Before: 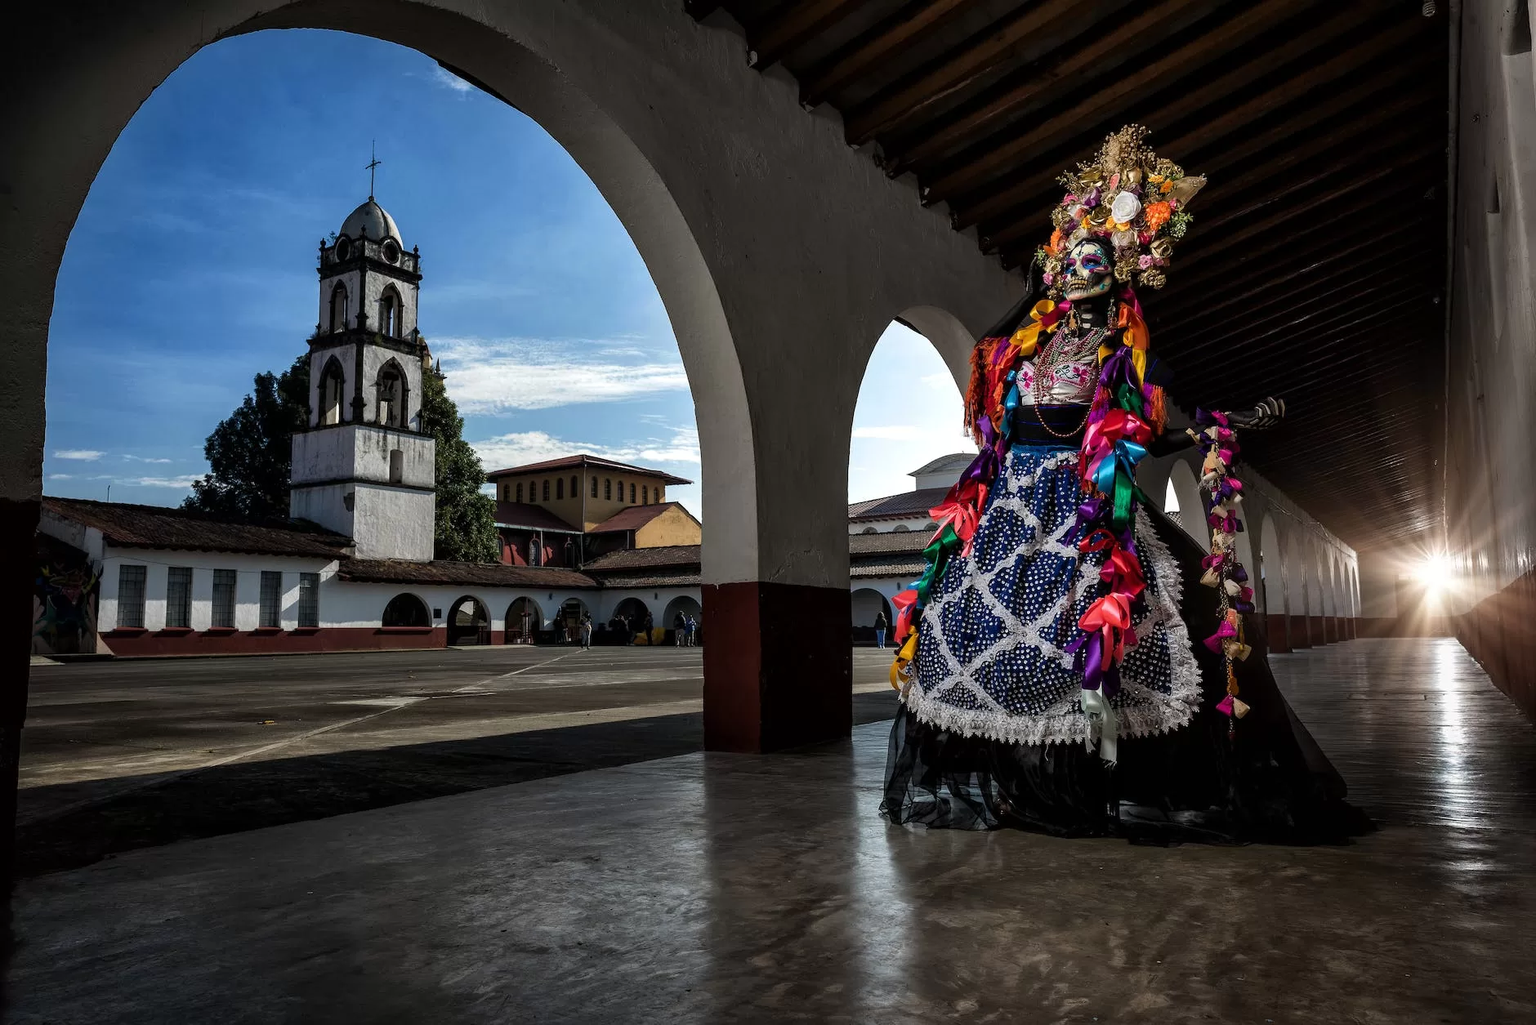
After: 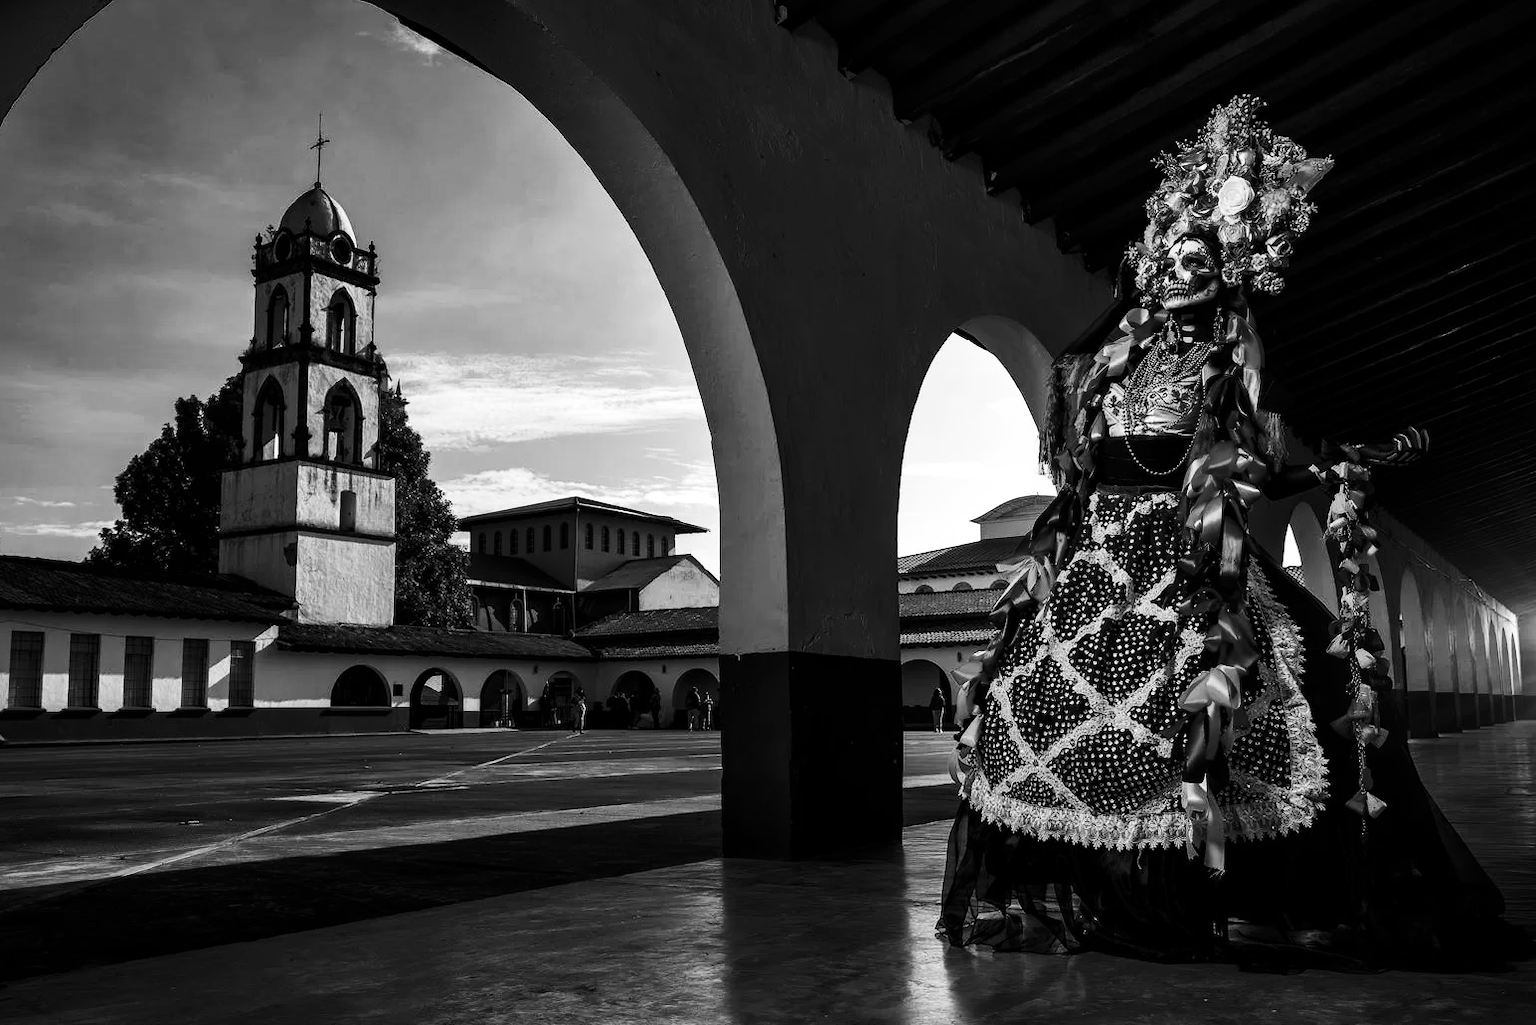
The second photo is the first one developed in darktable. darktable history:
crop and rotate: left 7.196%, top 4.574%, right 10.605%, bottom 13.178%
contrast brightness saturation: contrast 0.28
monochrome: on, module defaults
